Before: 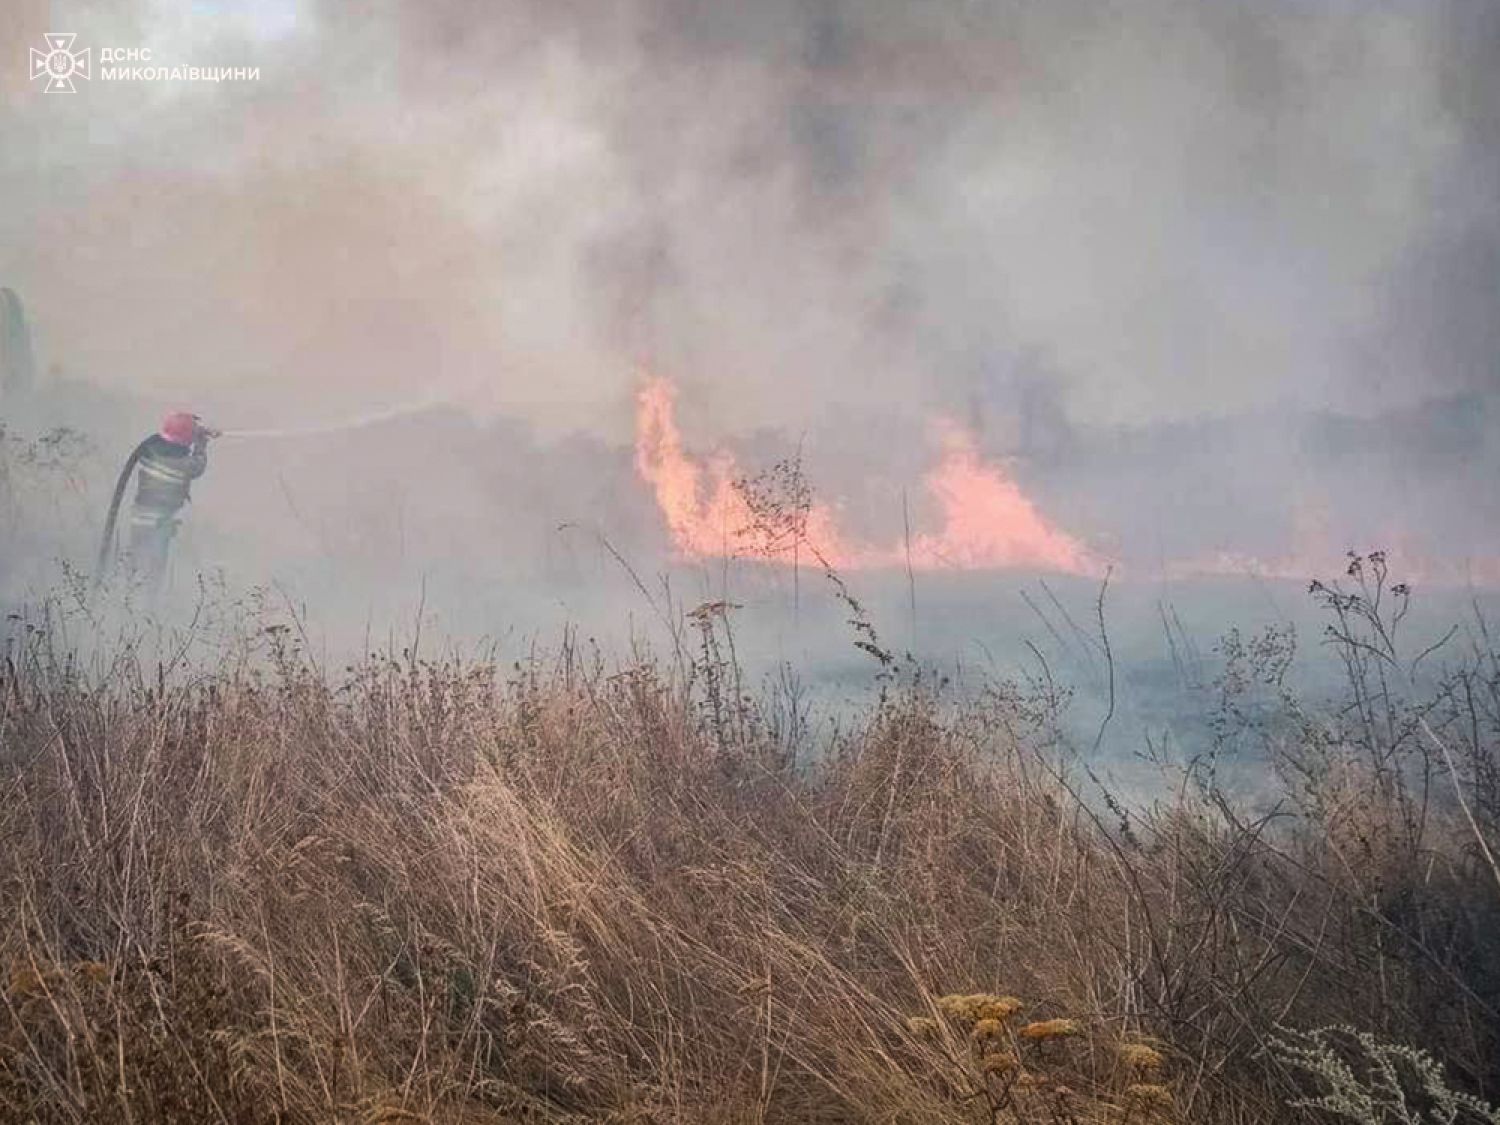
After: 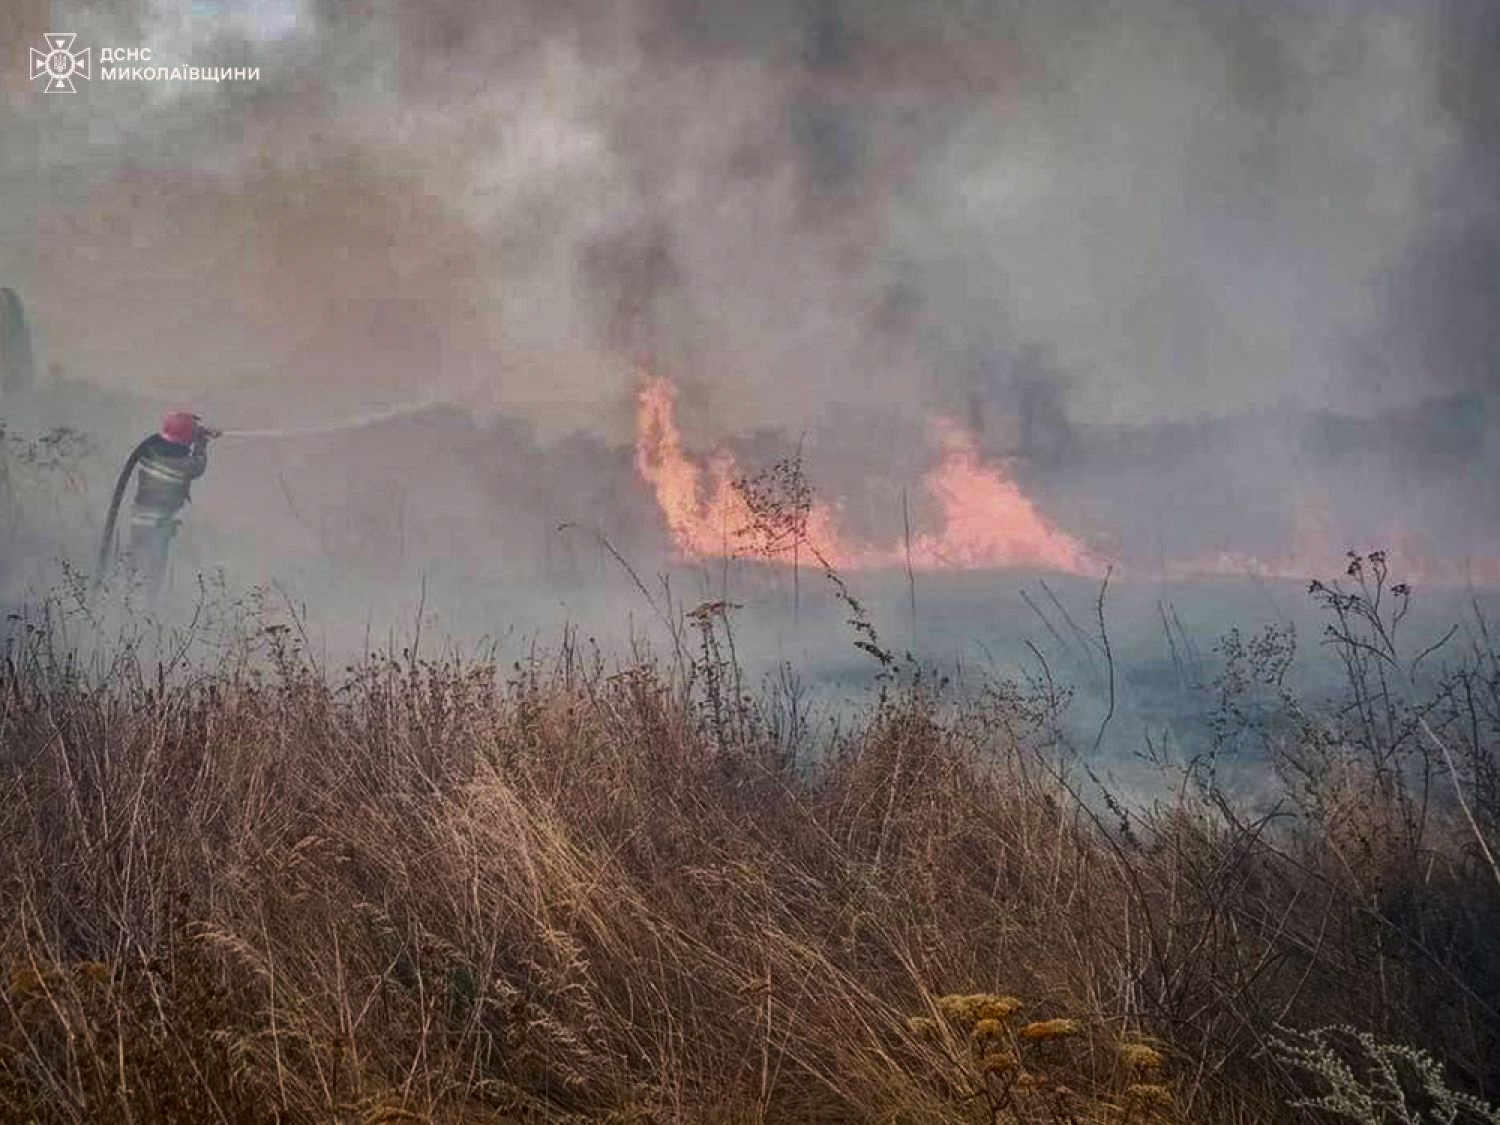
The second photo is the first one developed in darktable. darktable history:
shadows and highlights: shadows 24.39, highlights -77.84, soften with gaussian
contrast brightness saturation: brightness -0.208, saturation 0.079
